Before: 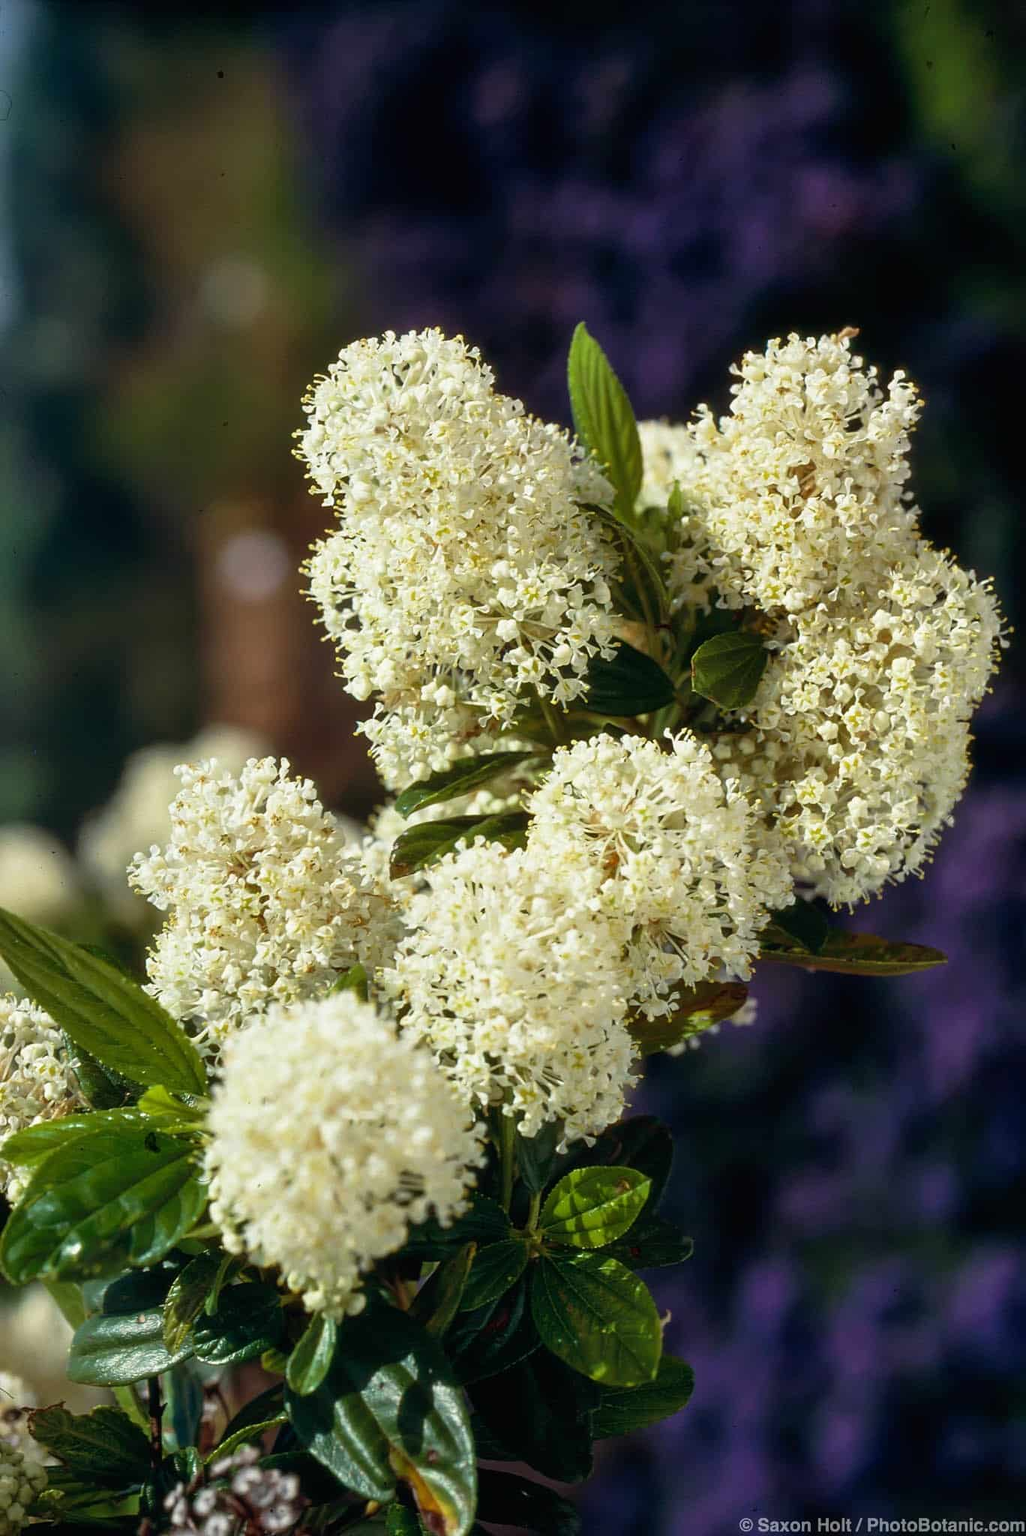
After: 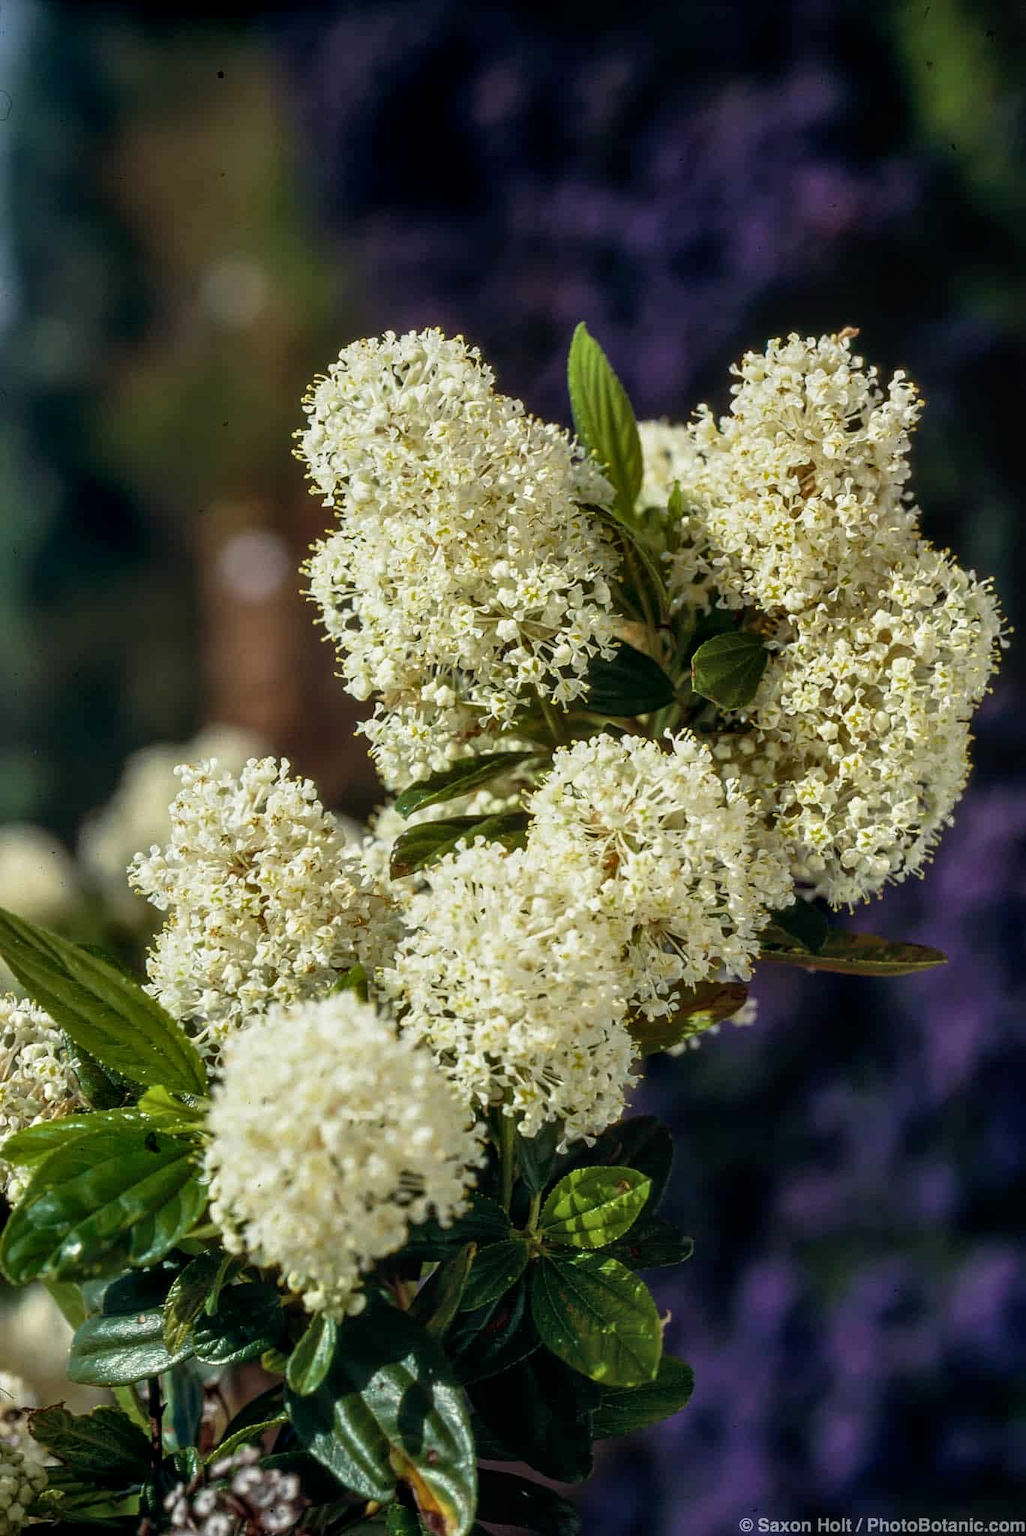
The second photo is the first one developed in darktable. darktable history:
exposure: exposure -0.153 EV, compensate highlight preservation false
local contrast: detail 130%
